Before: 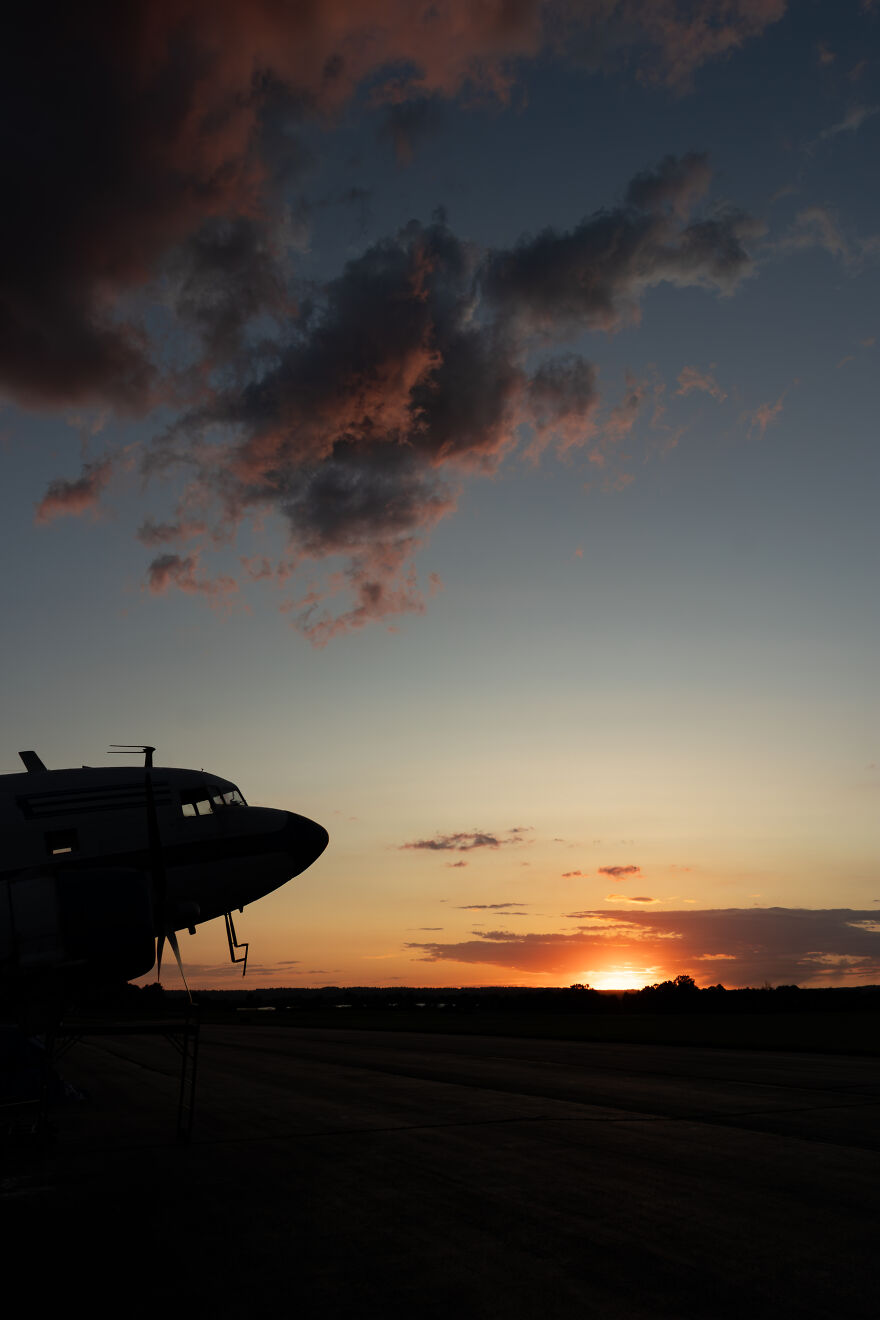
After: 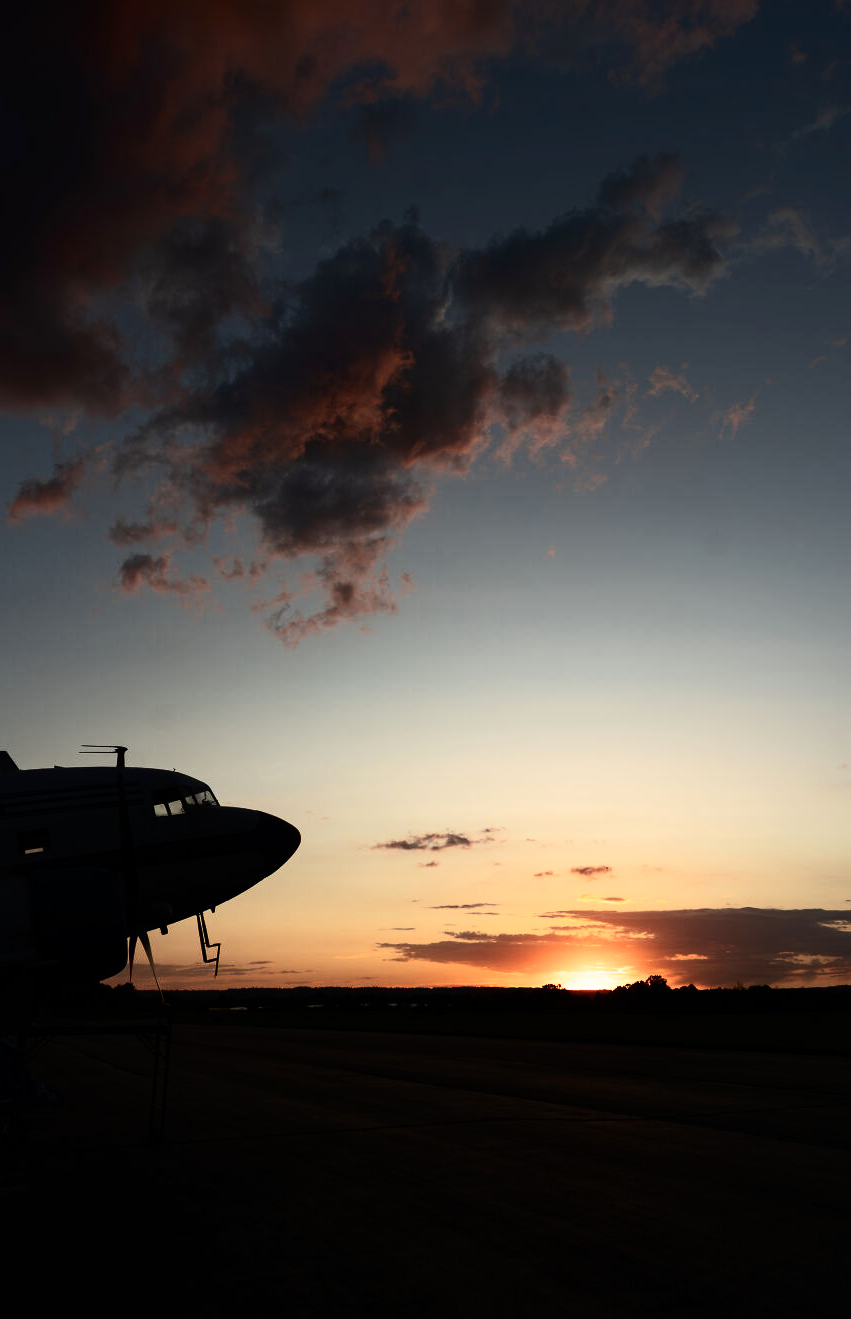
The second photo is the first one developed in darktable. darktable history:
crop and rotate: left 3.293%
exposure: exposure -0.069 EV, compensate highlight preservation false
contrast brightness saturation: contrast 0.376, brightness 0.097
